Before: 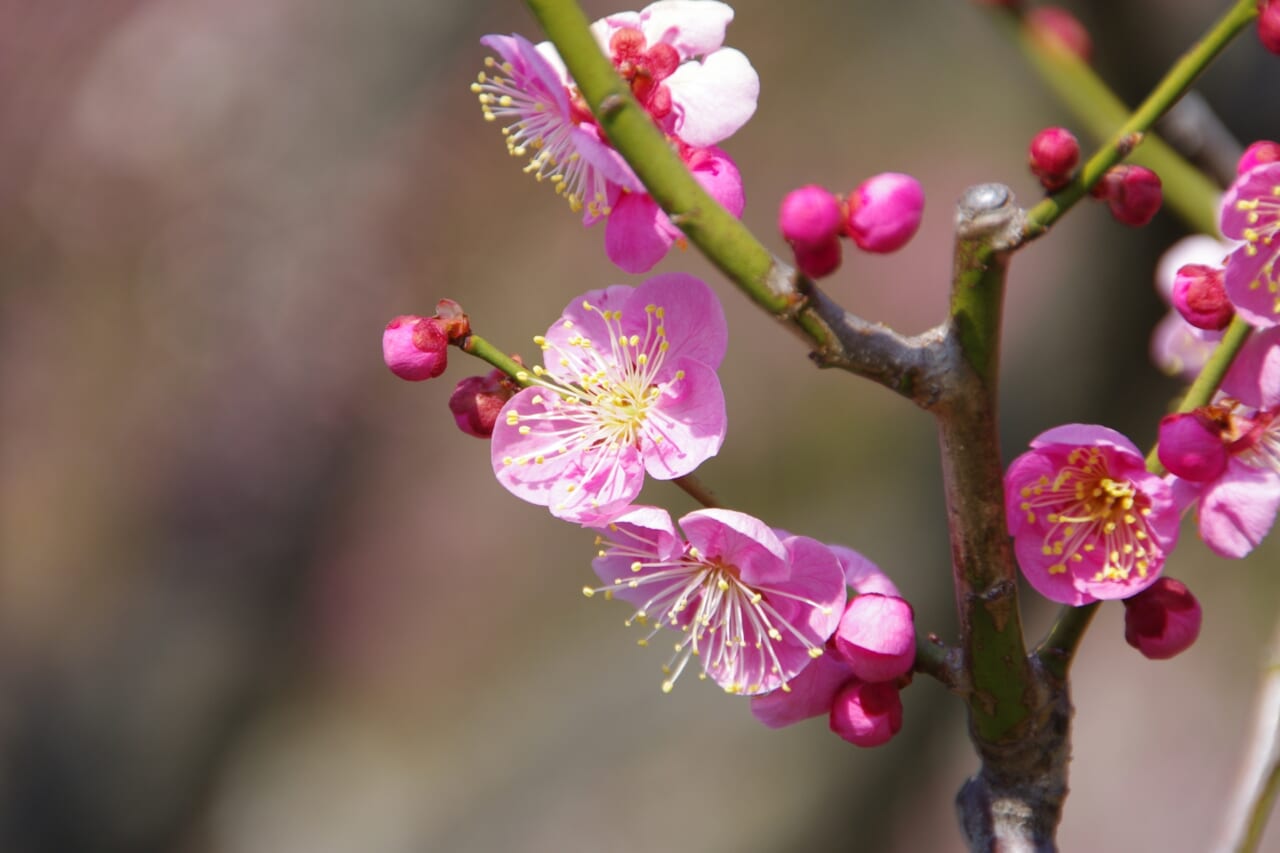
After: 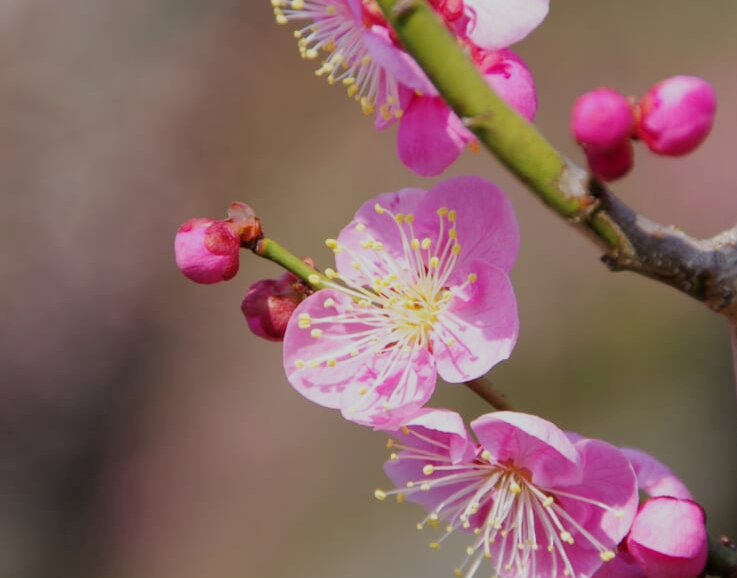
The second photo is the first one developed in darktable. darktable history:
filmic rgb: black relative exposure -7.65 EV, white relative exposure 4.56 EV, hardness 3.61, iterations of high-quality reconstruction 0
crop: left 16.257%, top 11.468%, right 26.09%, bottom 20.695%
